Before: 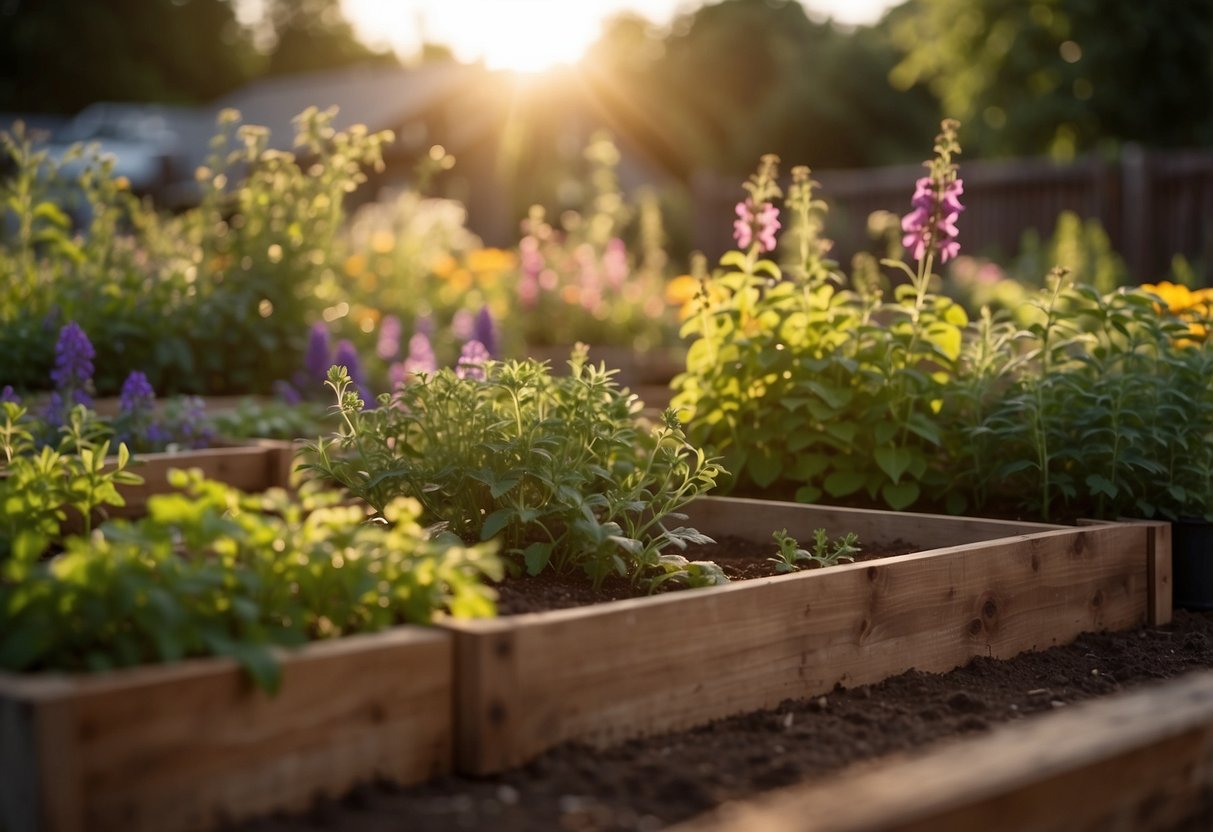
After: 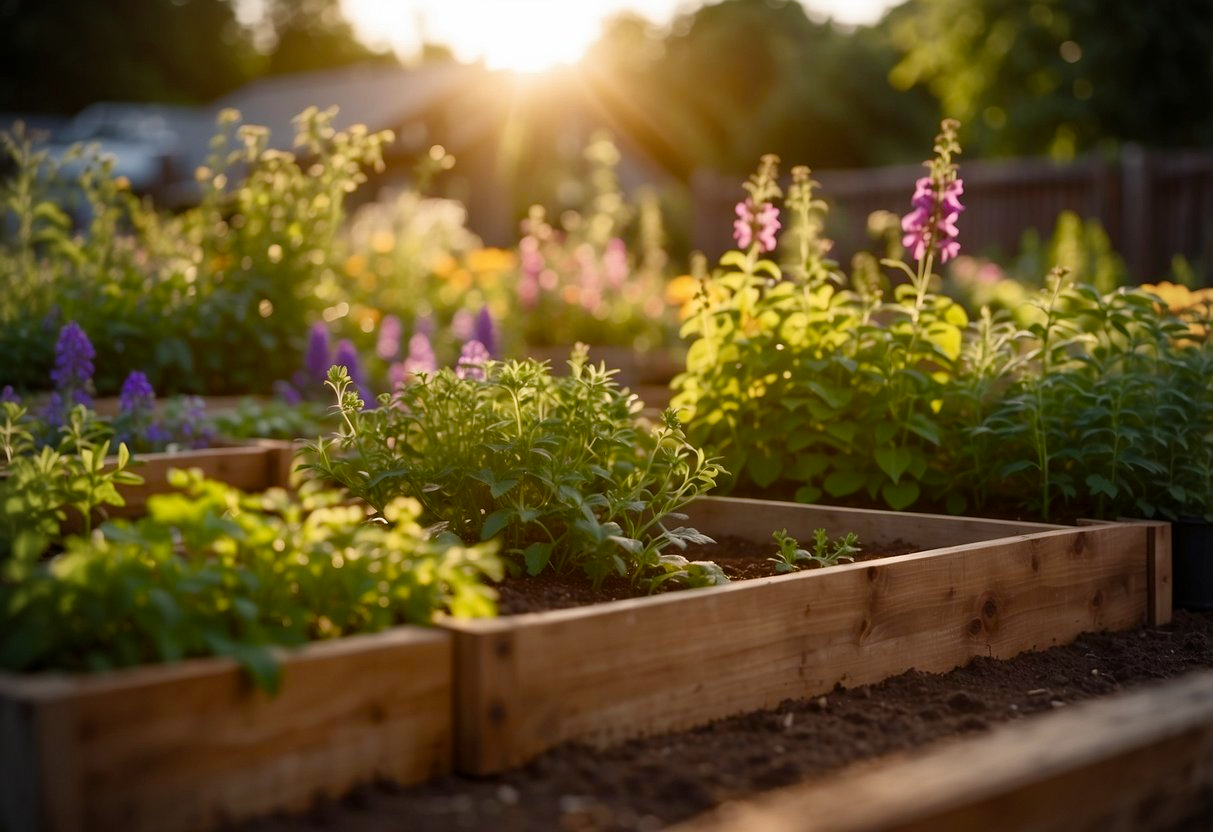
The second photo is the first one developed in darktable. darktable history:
color balance rgb: perceptual saturation grading › global saturation 20%, perceptual saturation grading › highlights -24.71%, perceptual saturation grading › shadows 24.548%, global vibrance 15.194%
vignetting: on, module defaults
